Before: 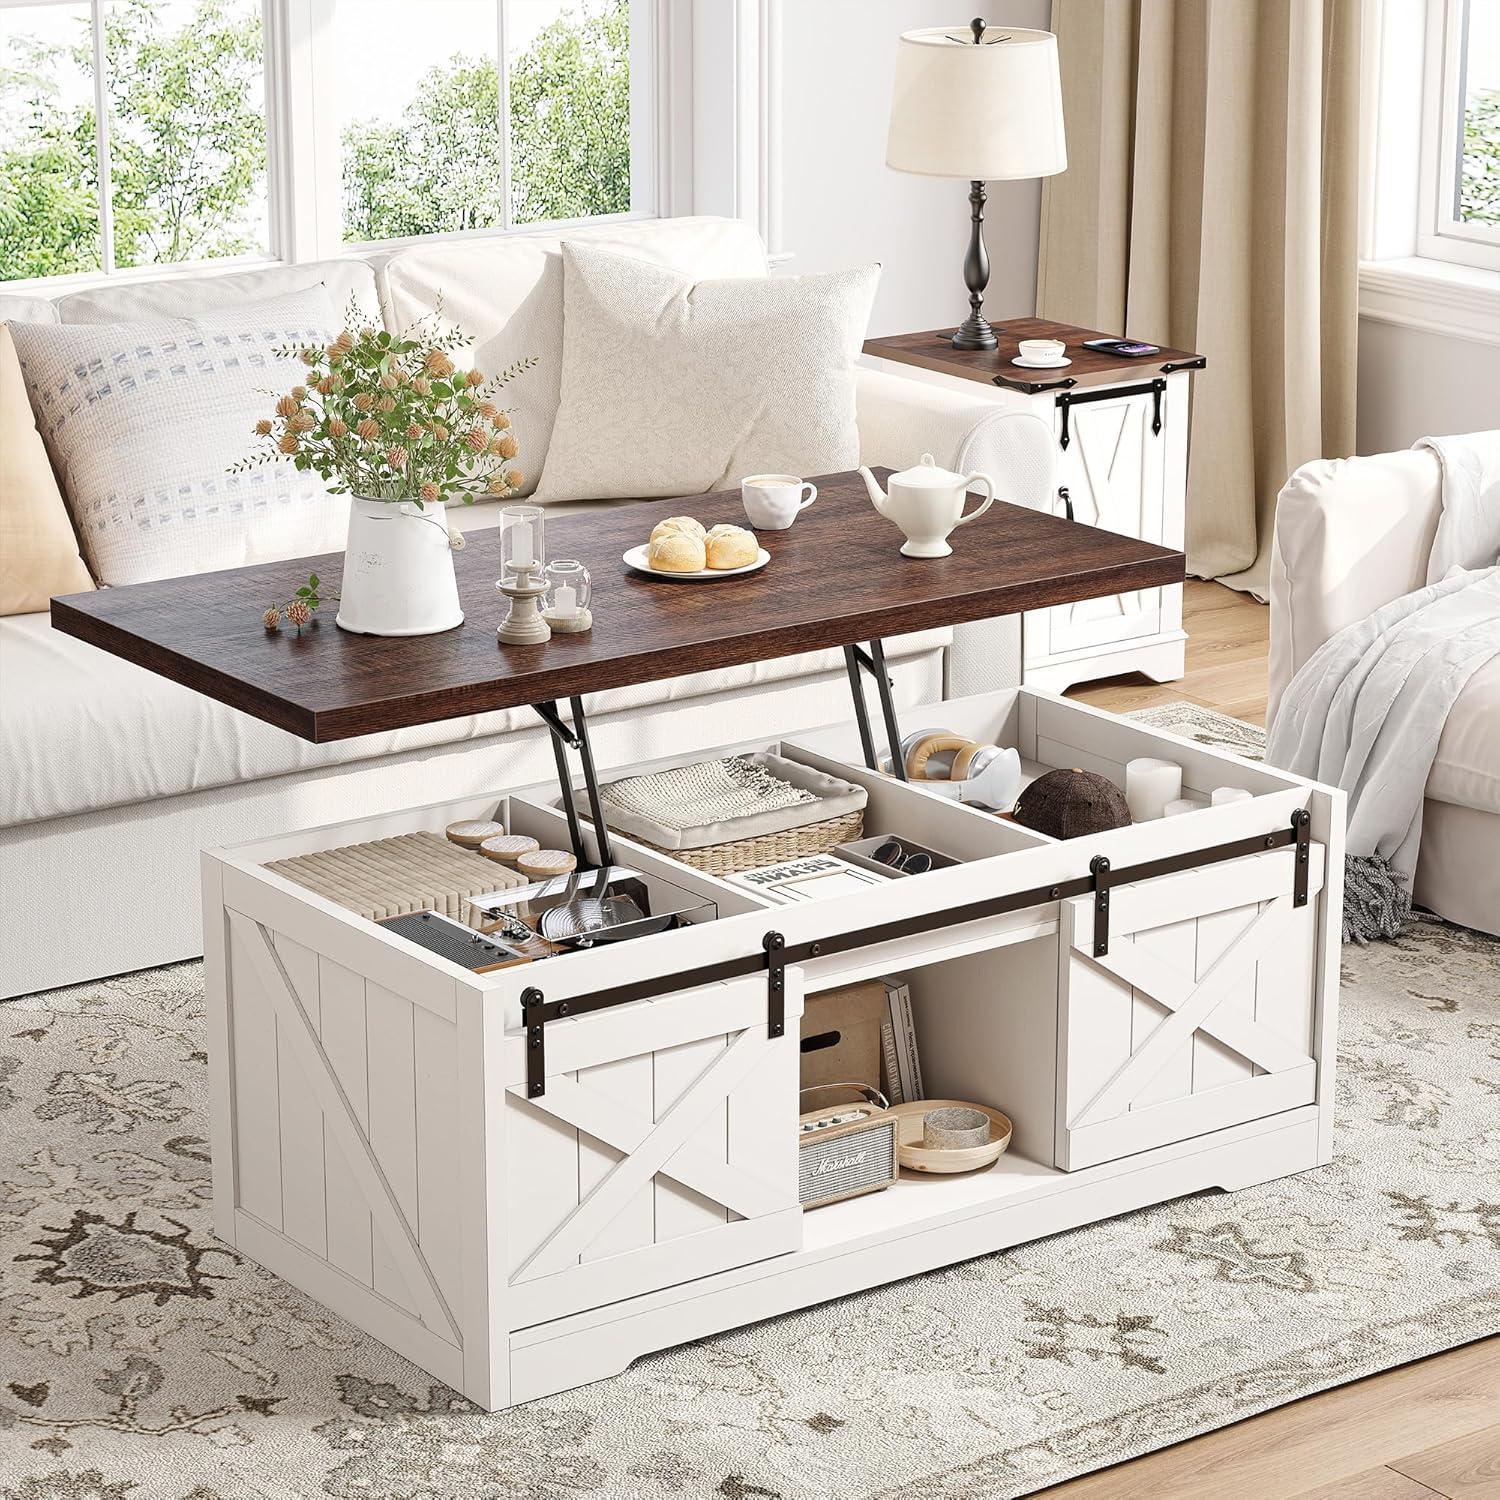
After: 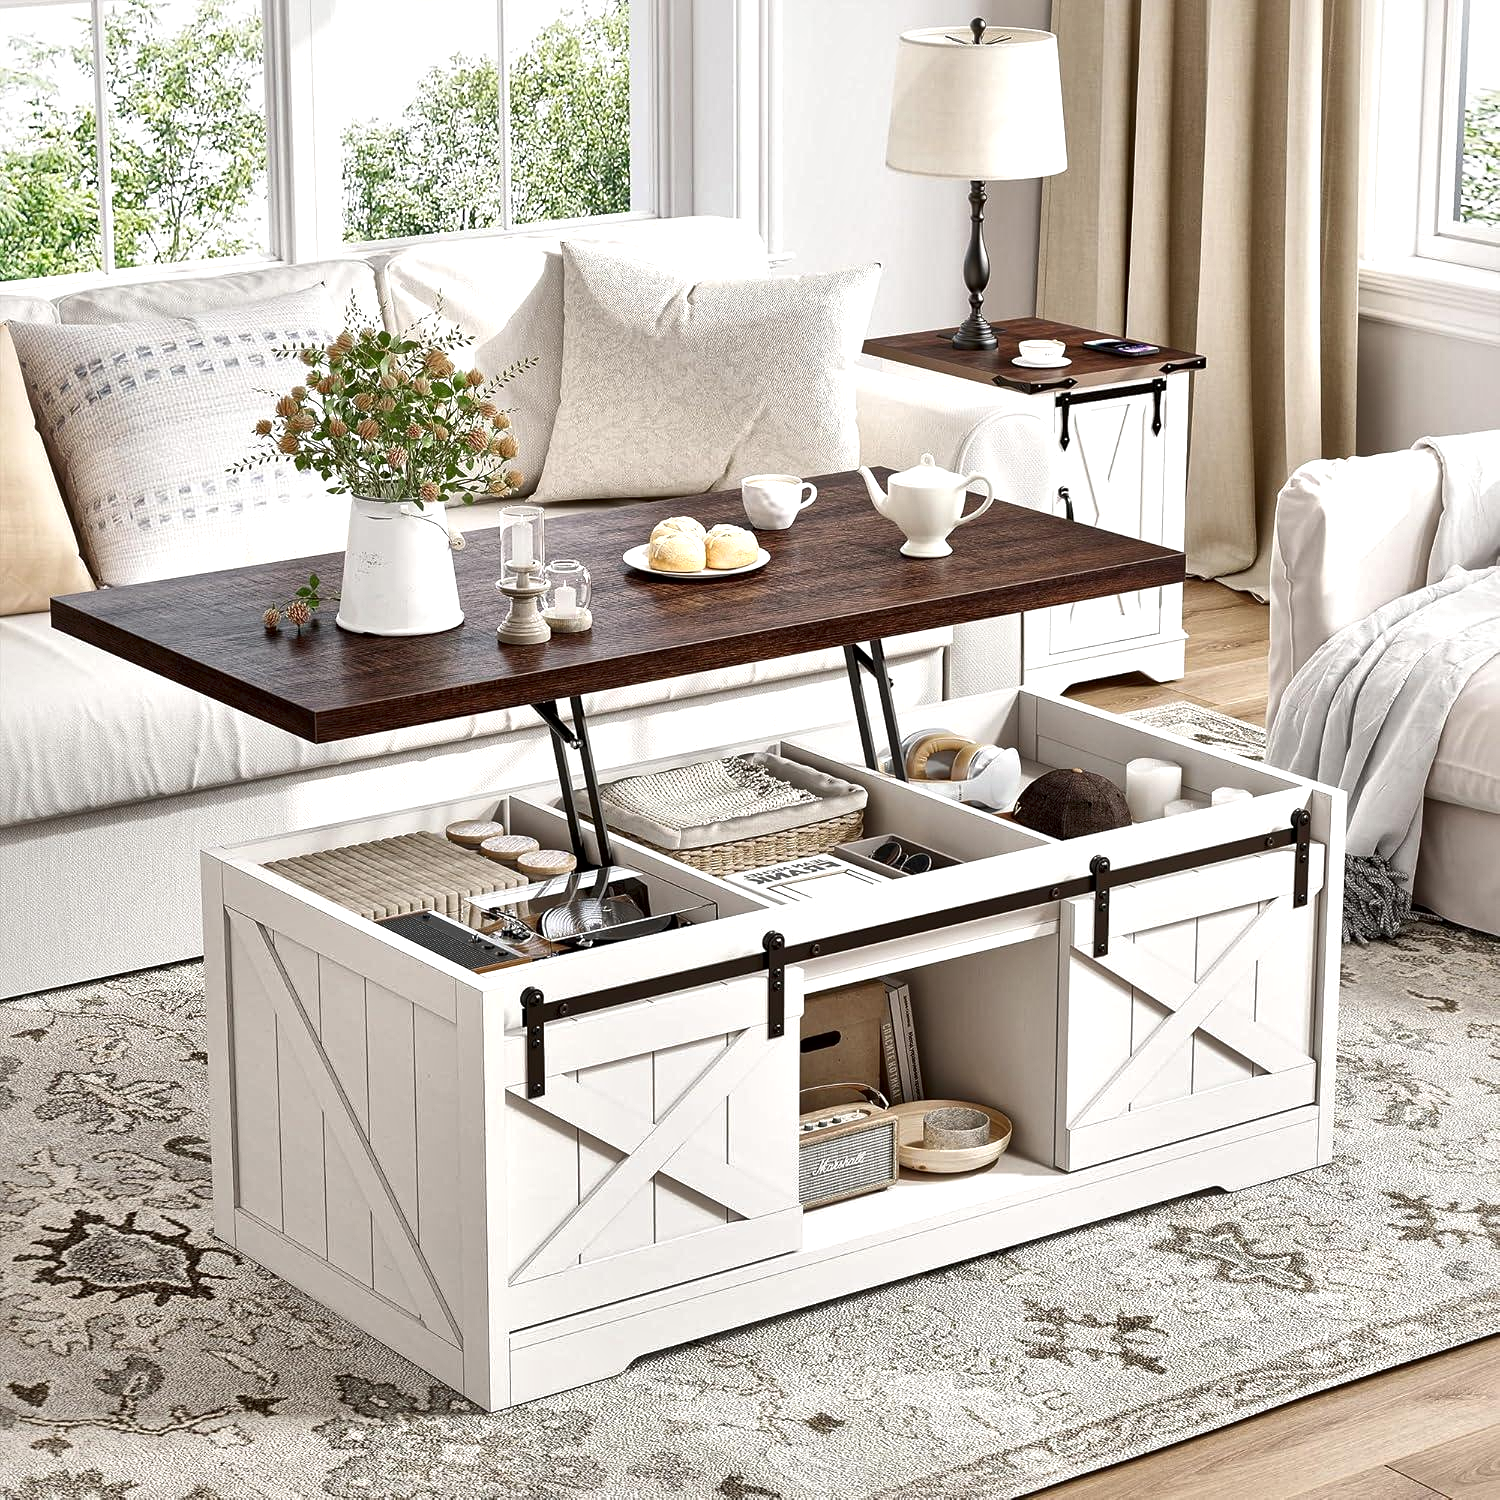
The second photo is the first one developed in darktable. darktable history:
local contrast: mode bilateral grid, contrast 44, coarseness 69, detail 212%, midtone range 0.2
